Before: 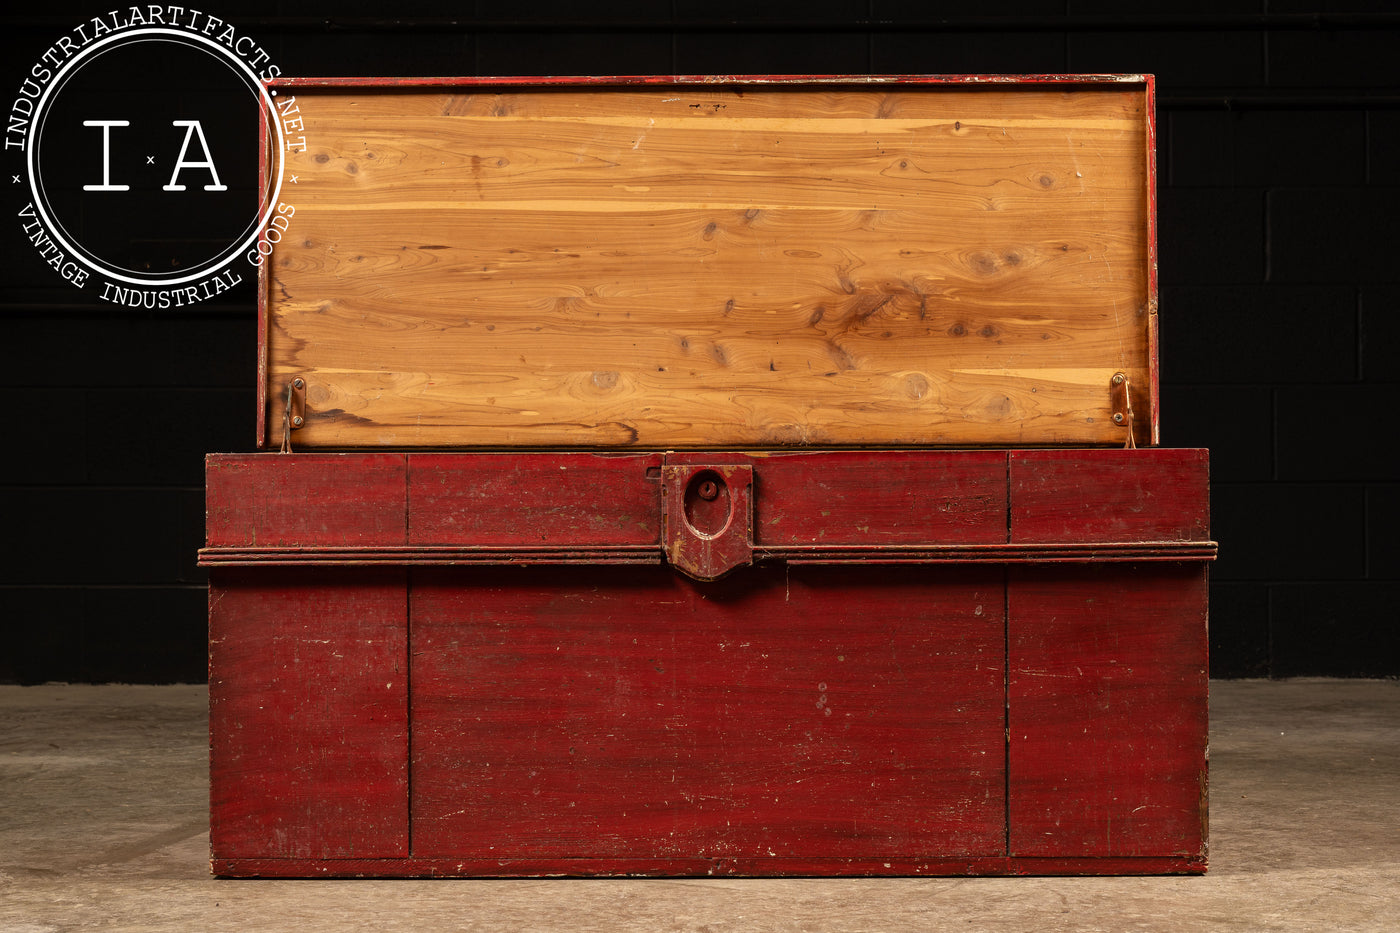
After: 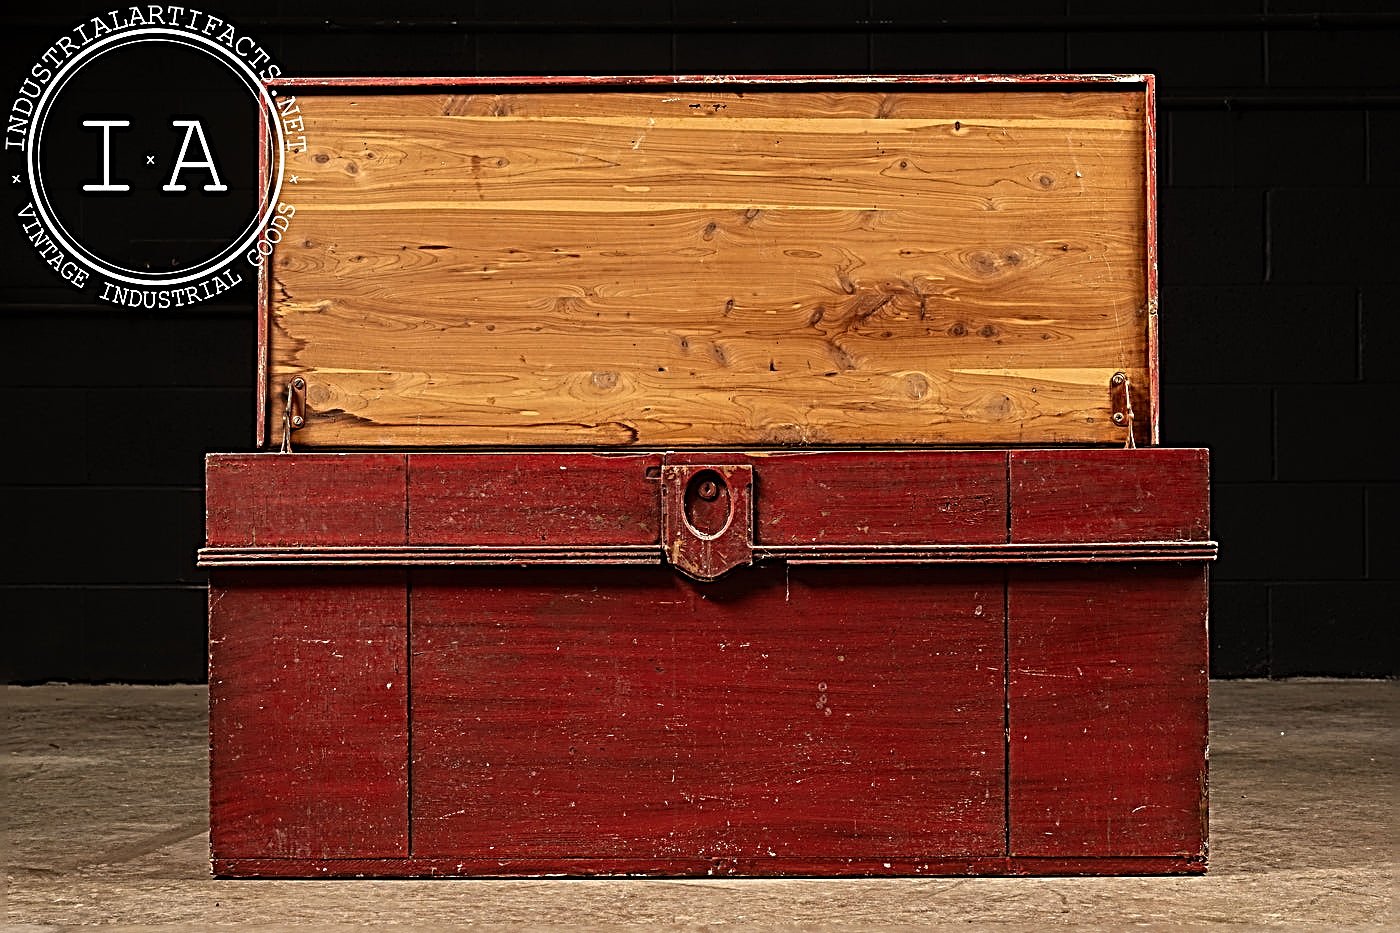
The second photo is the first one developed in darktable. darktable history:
base curve: exposure shift 0, preserve colors none
exposure: exposure -0.064 EV, compensate highlight preservation false
sharpen: radius 3.158, amount 1.731
